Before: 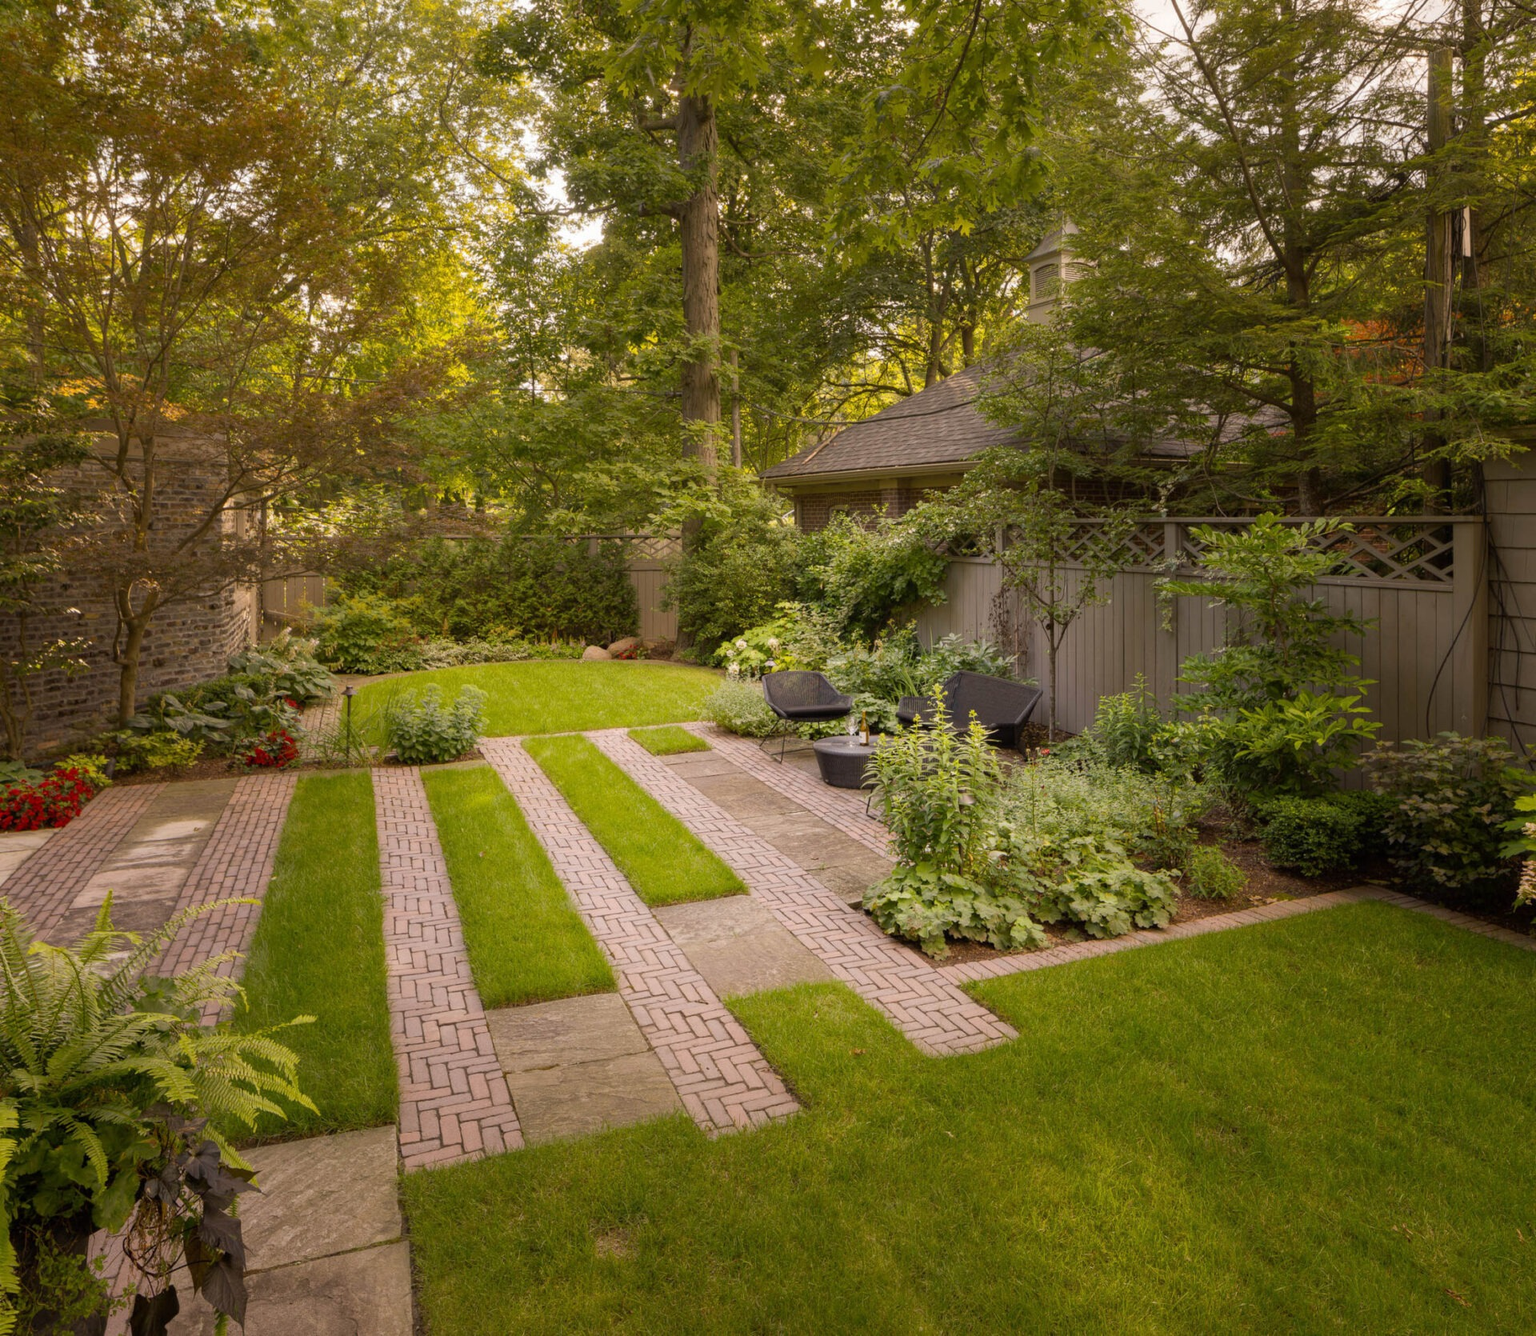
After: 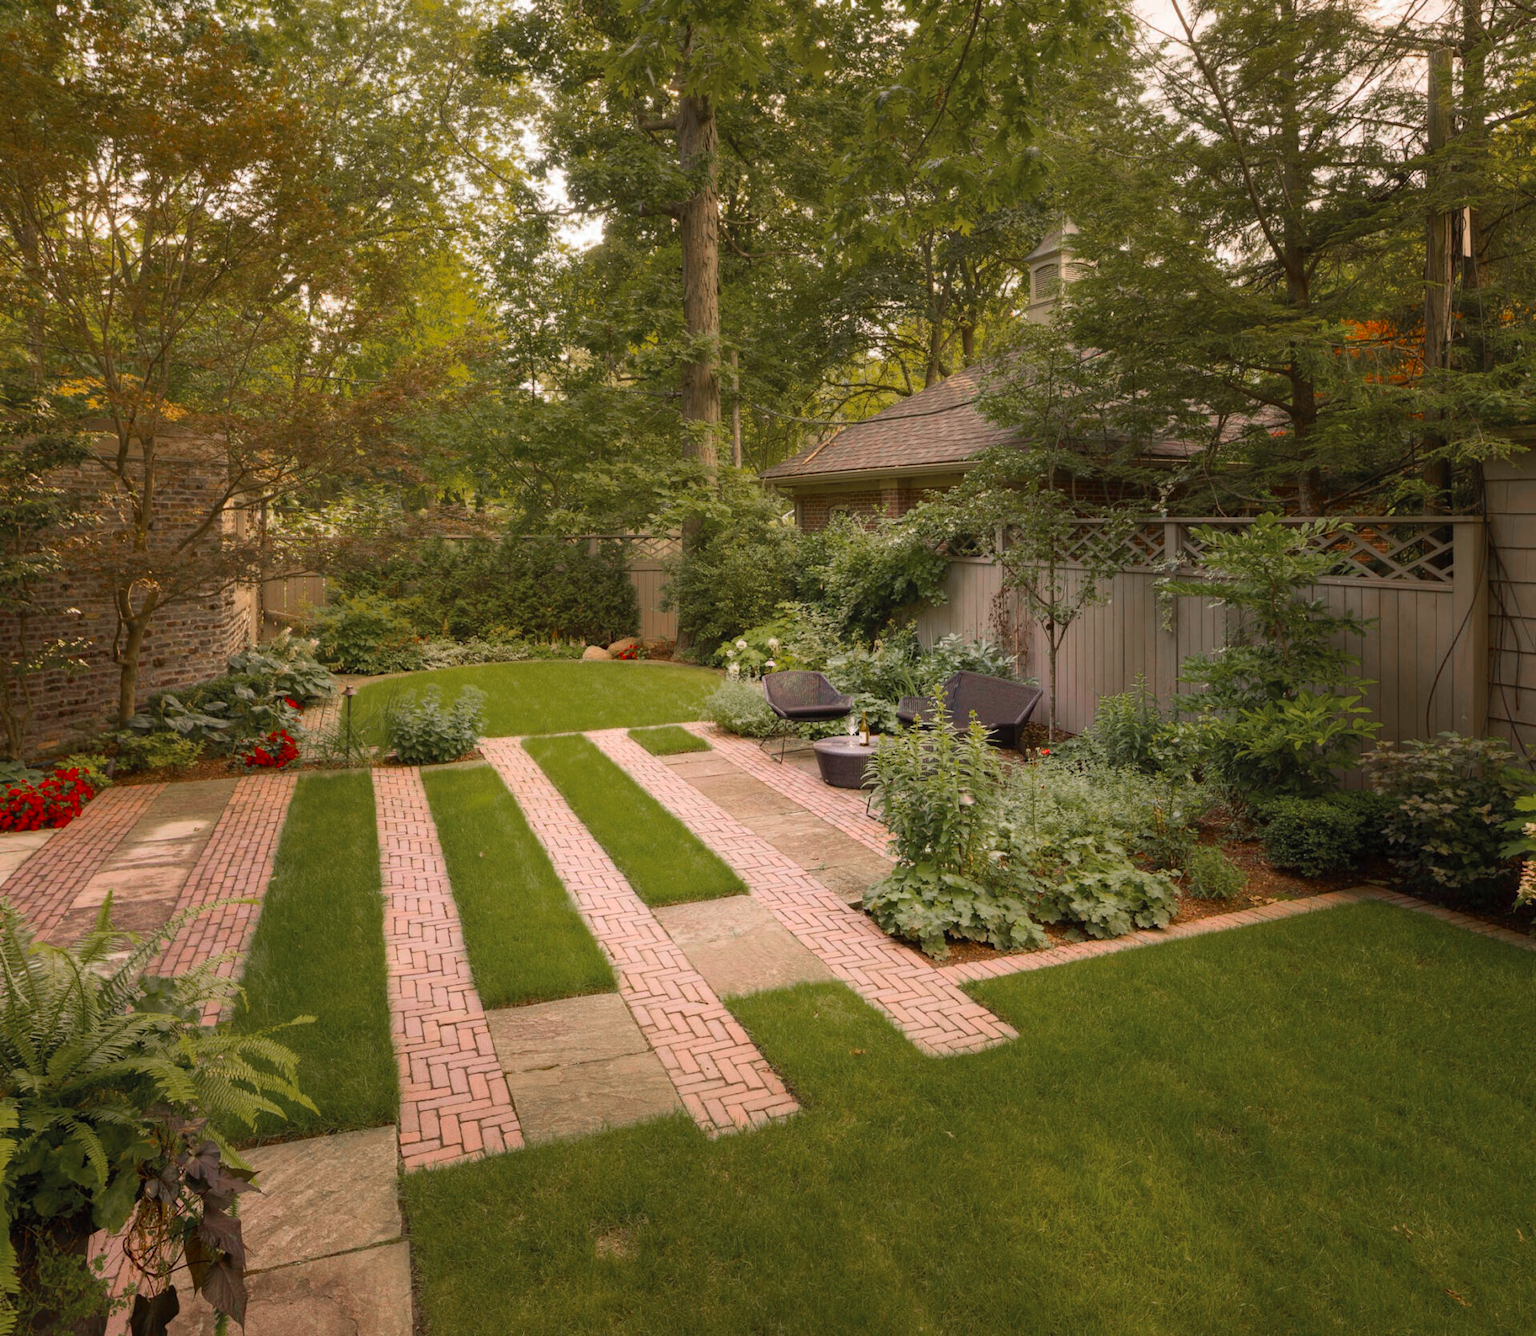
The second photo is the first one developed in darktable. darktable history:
contrast brightness saturation: contrast 0.2, brightness 0.161, saturation 0.221
color zones: curves: ch0 [(0, 0.48) (0.209, 0.398) (0.305, 0.332) (0.429, 0.493) (0.571, 0.5) (0.714, 0.5) (0.857, 0.5) (1, 0.48)]; ch1 [(0, 0.736) (0.143, 0.625) (0.225, 0.371) (0.429, 0.256) (0.571, 0.241) (0.714, 0.213) (0.857, 0.48) (1, 0.736)]; ch2 [(0, 0.448) (0.143, 0.498) (0.286, 0.5) (0.429, 0.5) (0.571, 0.5) (0.714, 0.5) (0.857, 0.5) (1, 0.448)]
